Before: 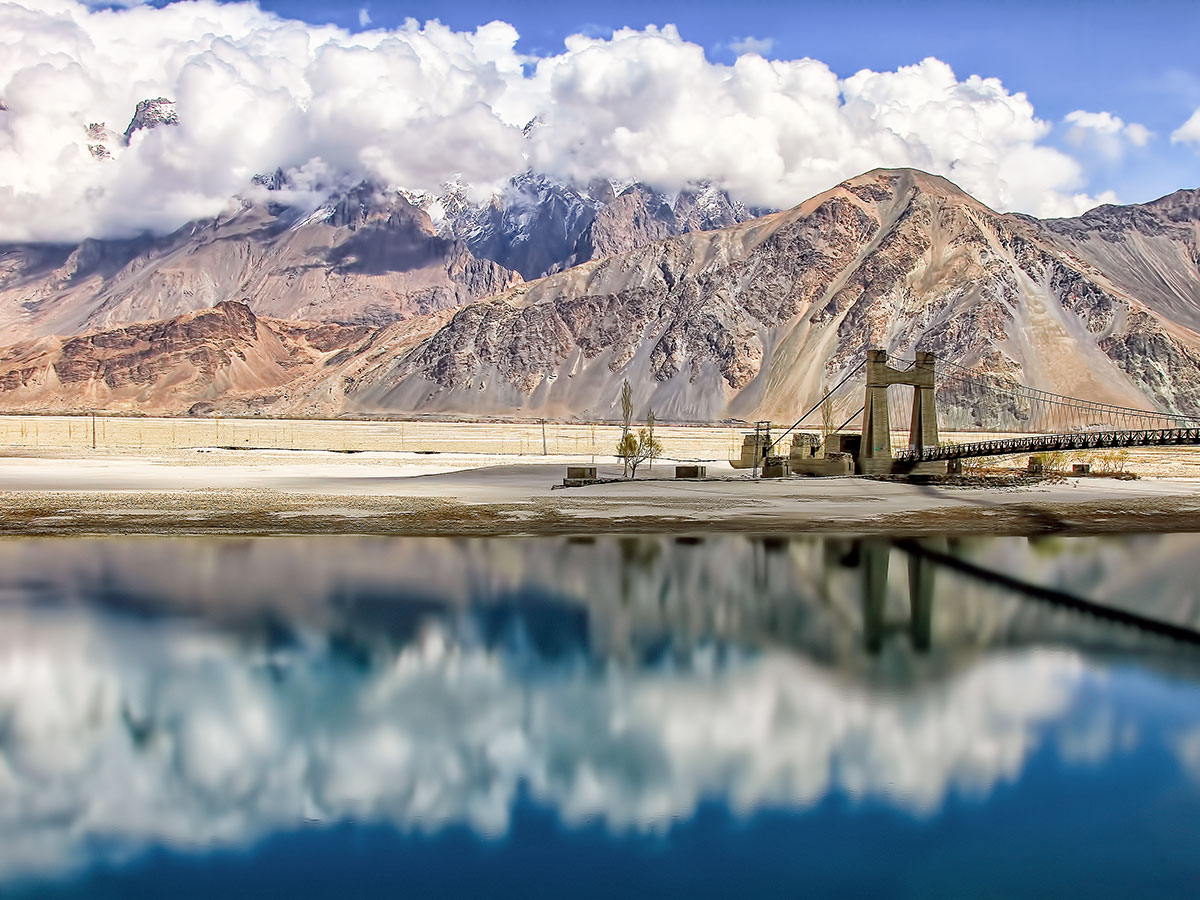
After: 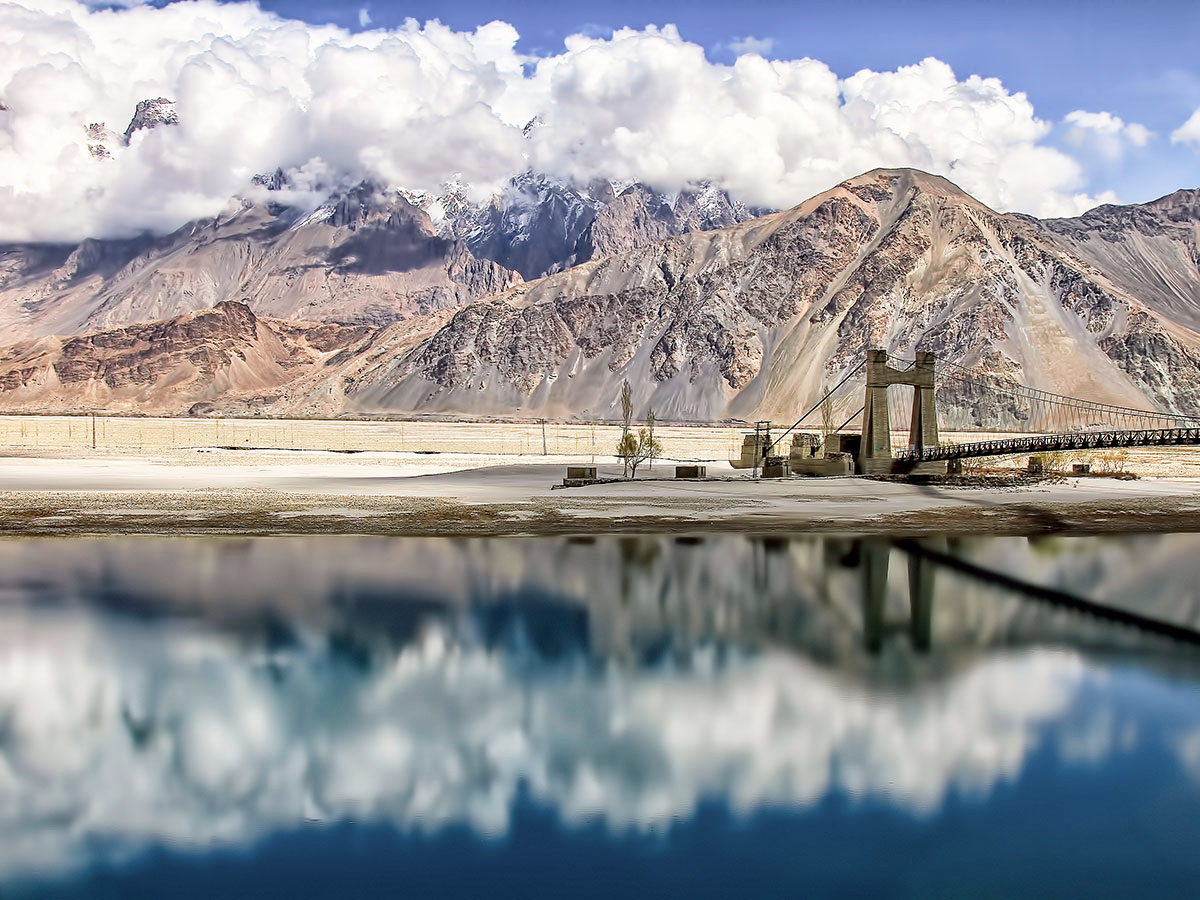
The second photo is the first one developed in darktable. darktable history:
contrast brightness saturation: contrast 0.113, saturation -0.153
